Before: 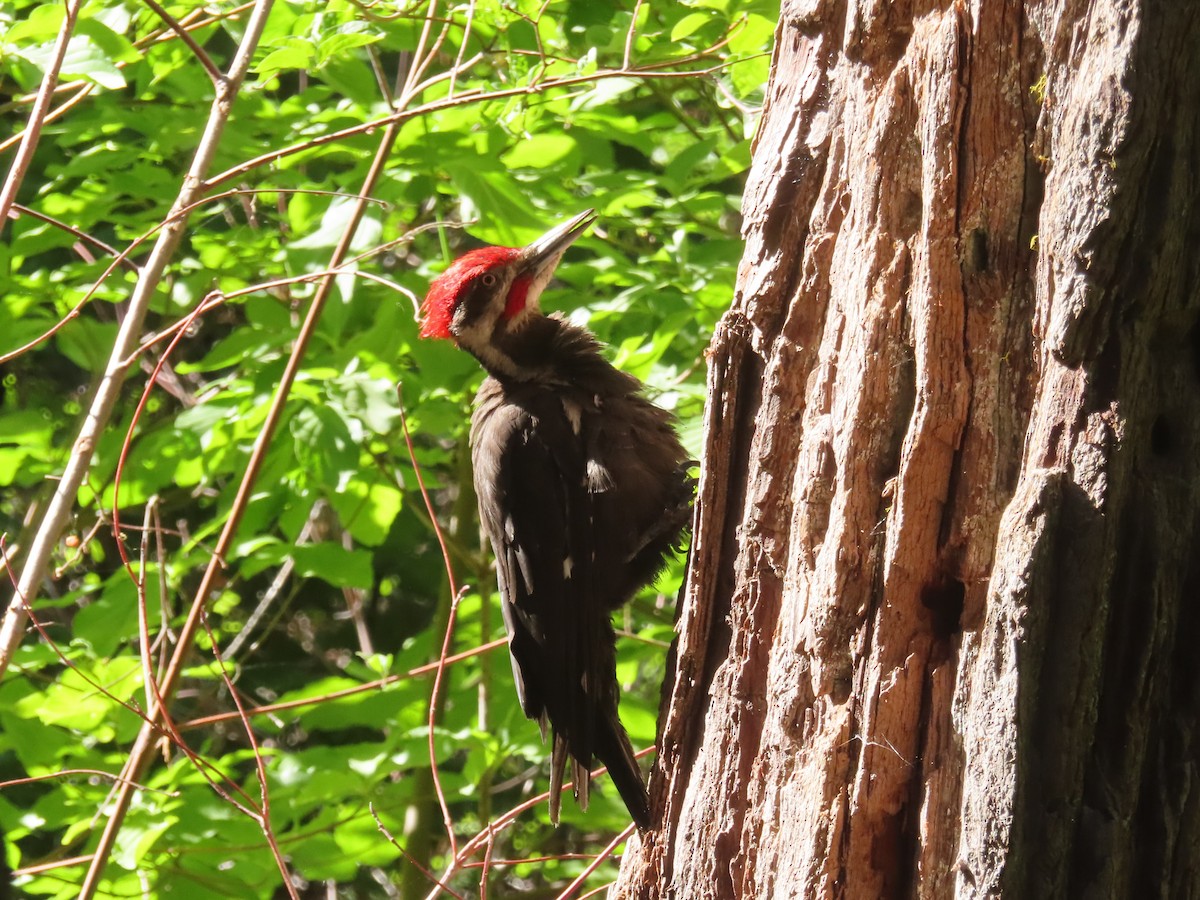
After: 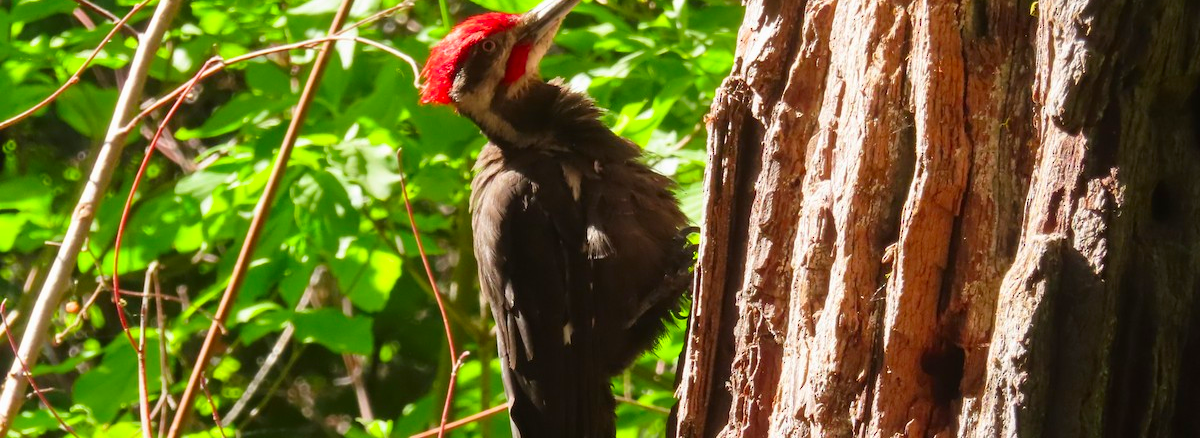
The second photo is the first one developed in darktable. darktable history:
contrast brightness saturation: brightness -0.017, saturation 0.352
crop and rotate: top 26.005%, bottom 25.297%
exposure: exposure -0.023 EV, compensate highlight preservation false
